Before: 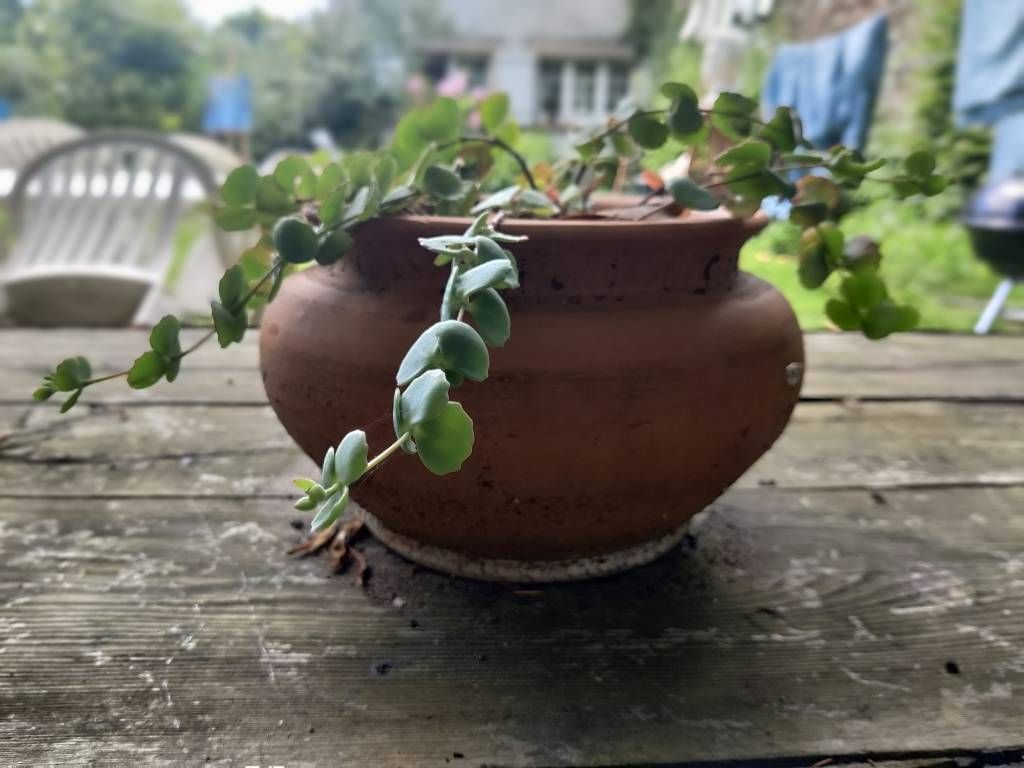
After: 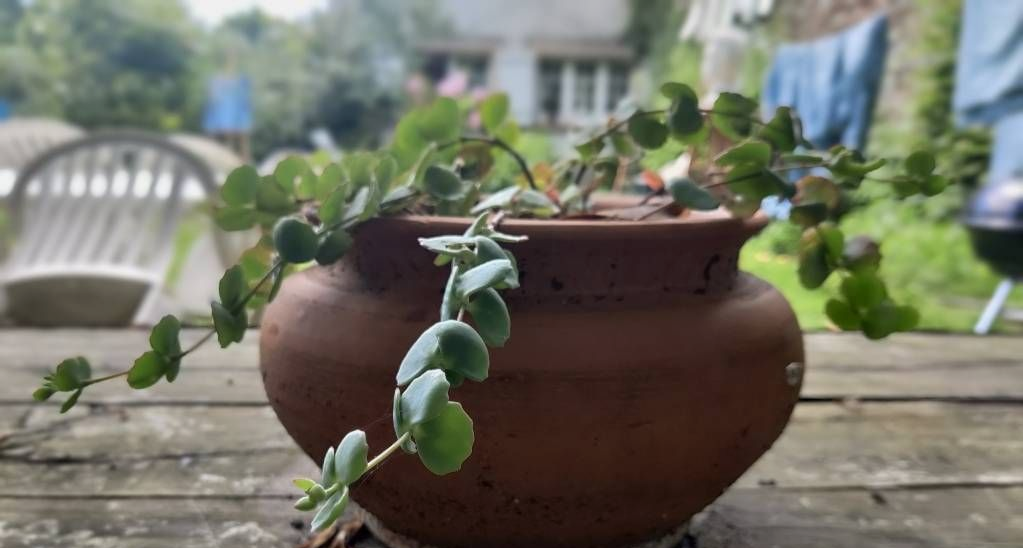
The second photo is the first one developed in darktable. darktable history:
exposure: exposure -0.151 EV, compensate highlight preservation false
crop: bottom 28.576%
tone equalizer: on, module defaults
